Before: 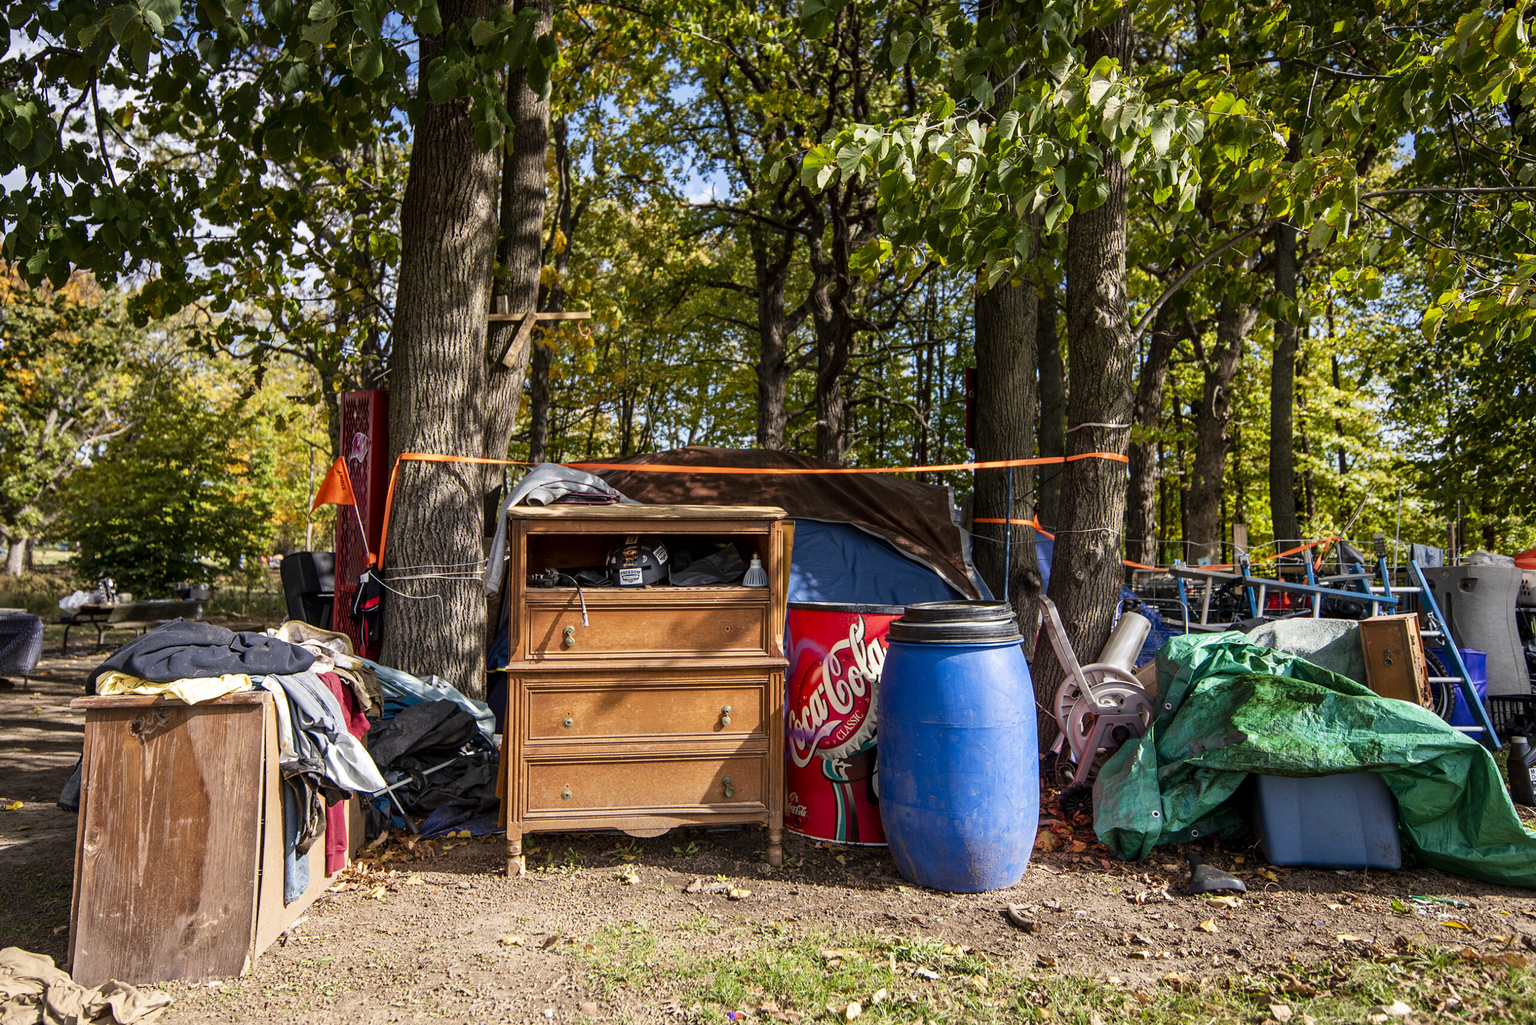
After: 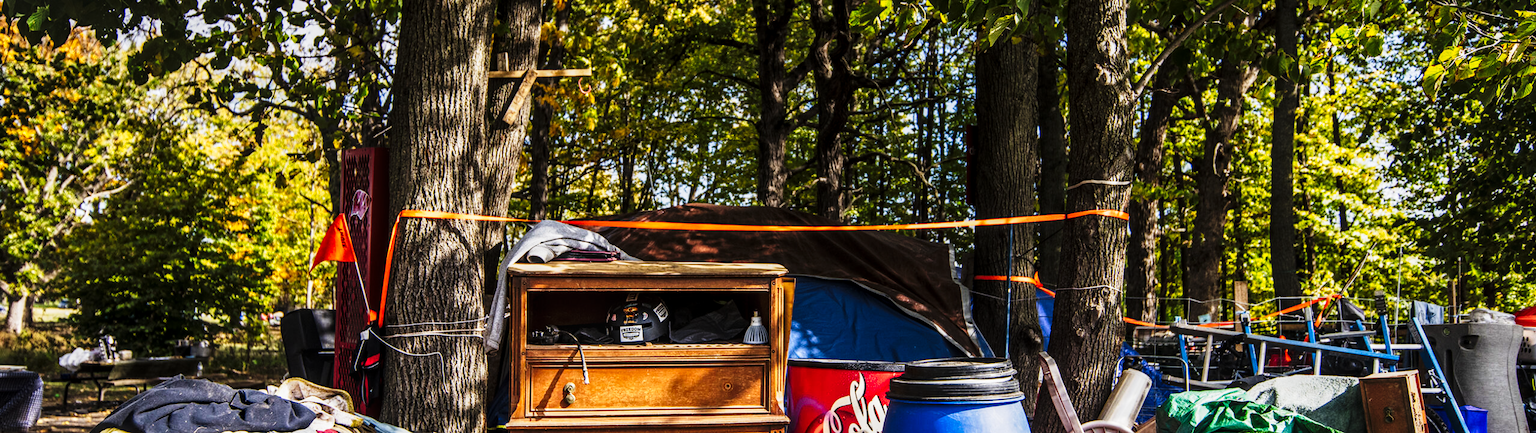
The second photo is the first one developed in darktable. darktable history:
crop and rotate: top 23.78%, bottom 33.832%
tone curve: curves: ch0 [(0, 0) (0.236, 0.124) (0.373, 0.304) (0.542, 0.593) (0.737, 0.873) (1, 1)]; ch1 [(0, 0) (0.399, 0.328) (0.488, 0.484) (0.598, 0.624) (1, 1)]; ch2 [(0, 0) (0.448, 0.405) (0.523, 0.511) (0.592, 0.59) (1, 1)], preserve colors none
local contrast: on, module defaults
